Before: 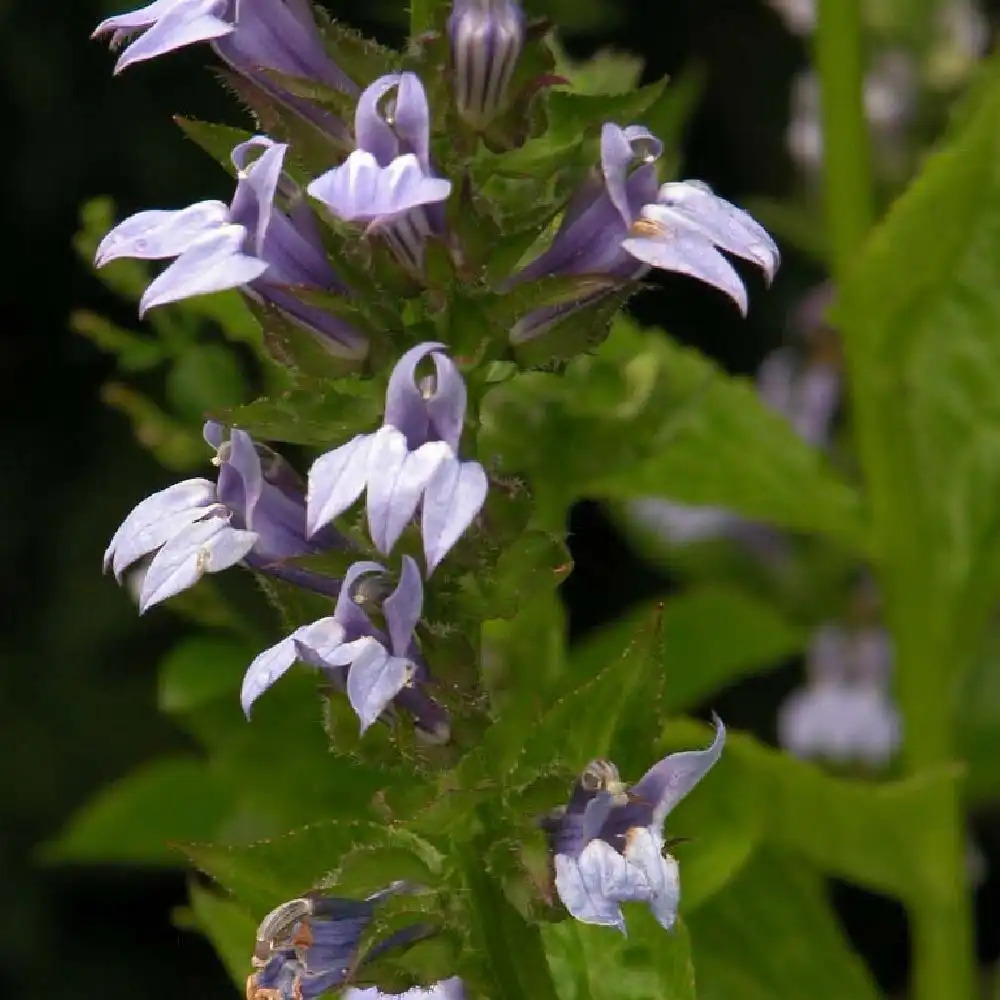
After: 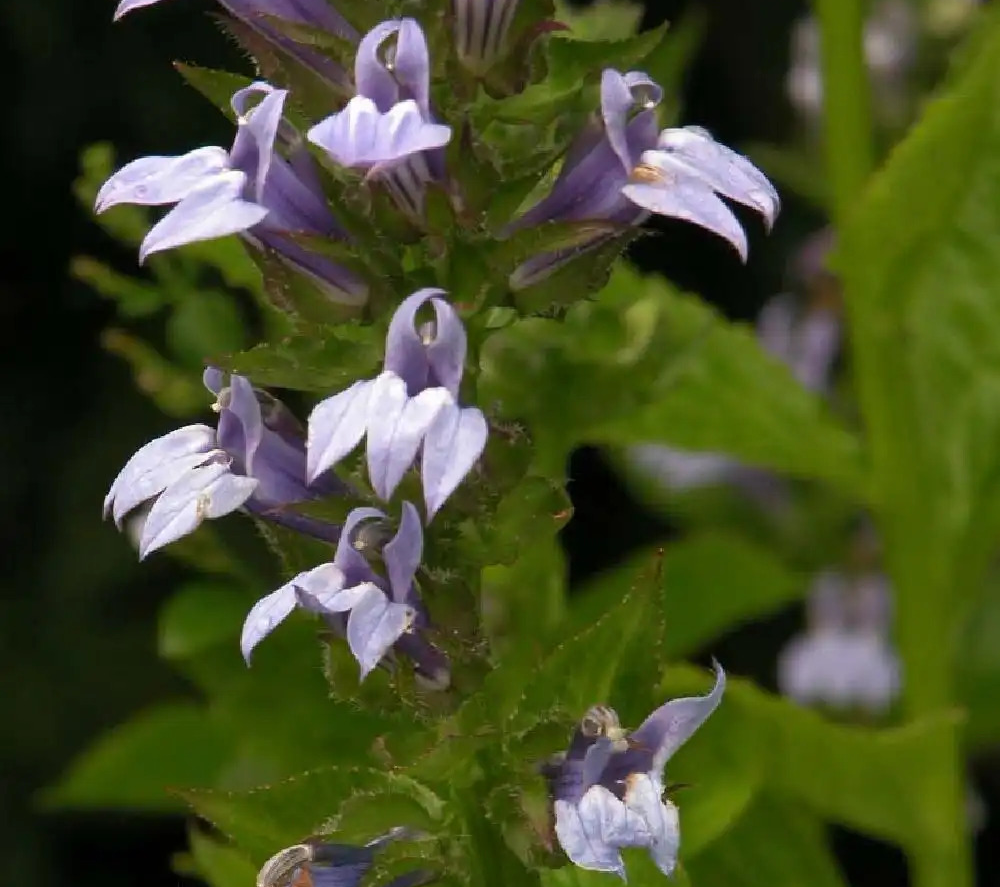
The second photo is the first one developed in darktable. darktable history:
crop and rotate: top 5.485%, bottom 5.752%
